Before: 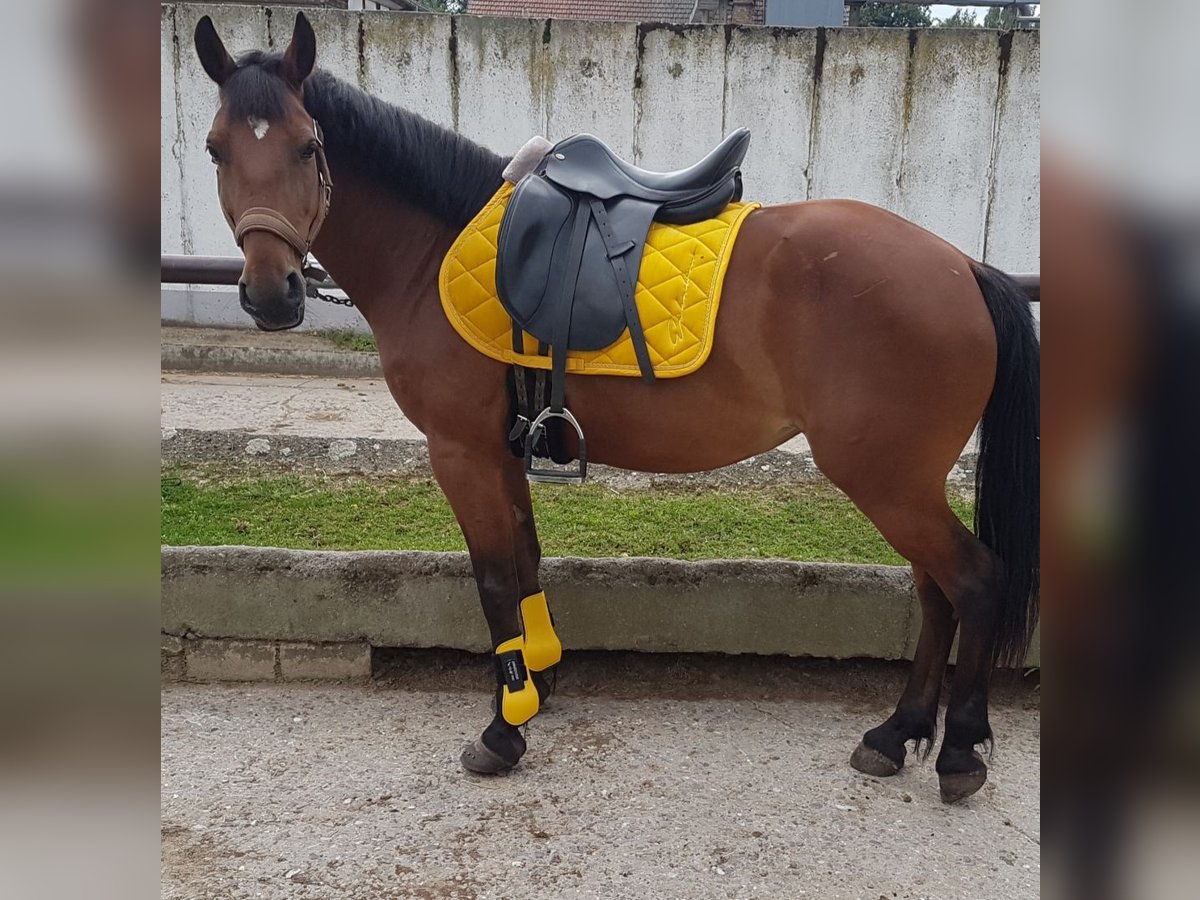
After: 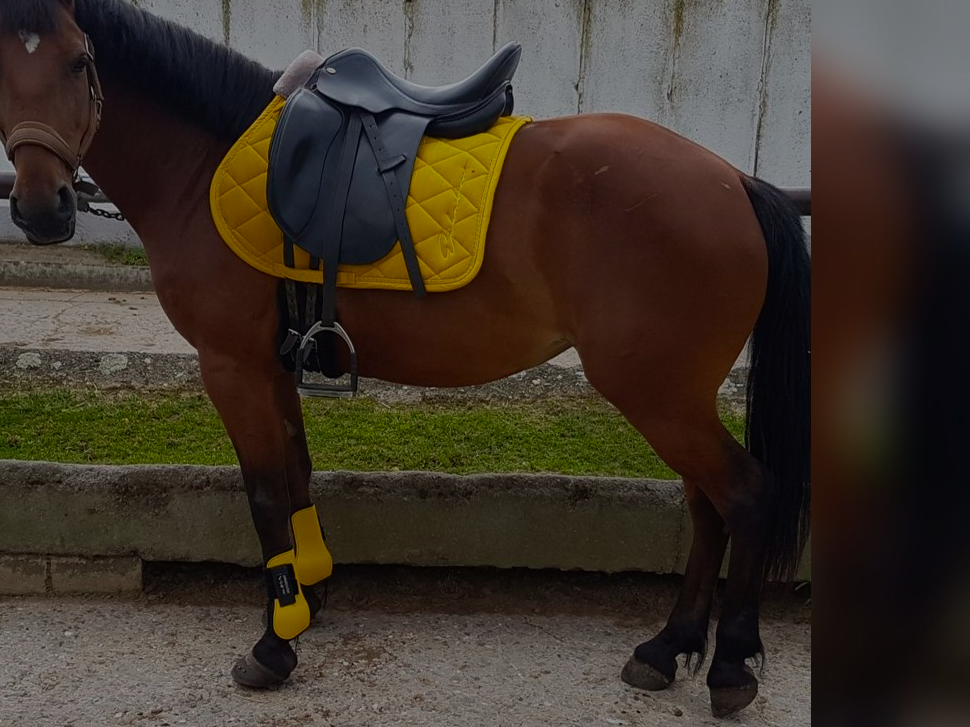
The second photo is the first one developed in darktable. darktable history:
color balance rgb: perceptual saturation grading › global saturation 25%, perceptual brilliance grading › mid-tones 10%, perceptual brilliance grading › shadows 15%, global vibrance 20%
tone equalizer: -8 EV -2 EV, -7 EV -2 EV, -6 EV -2 EV, -5 EV -2 EV, -4 EV -2 EV, -3 EV -2 EV, -2 EV -2 EV, -1 EV -1.63 EV, +0 EV -2 EV
crop: left 19.159%, top 9.58%, bottom 9.58%
